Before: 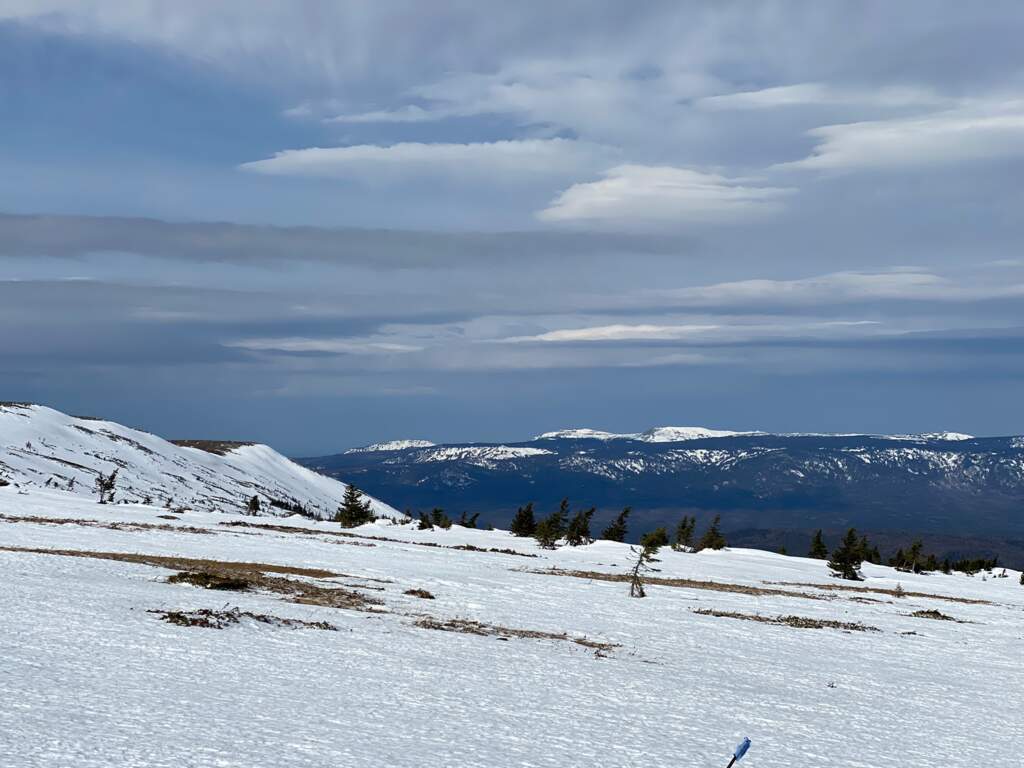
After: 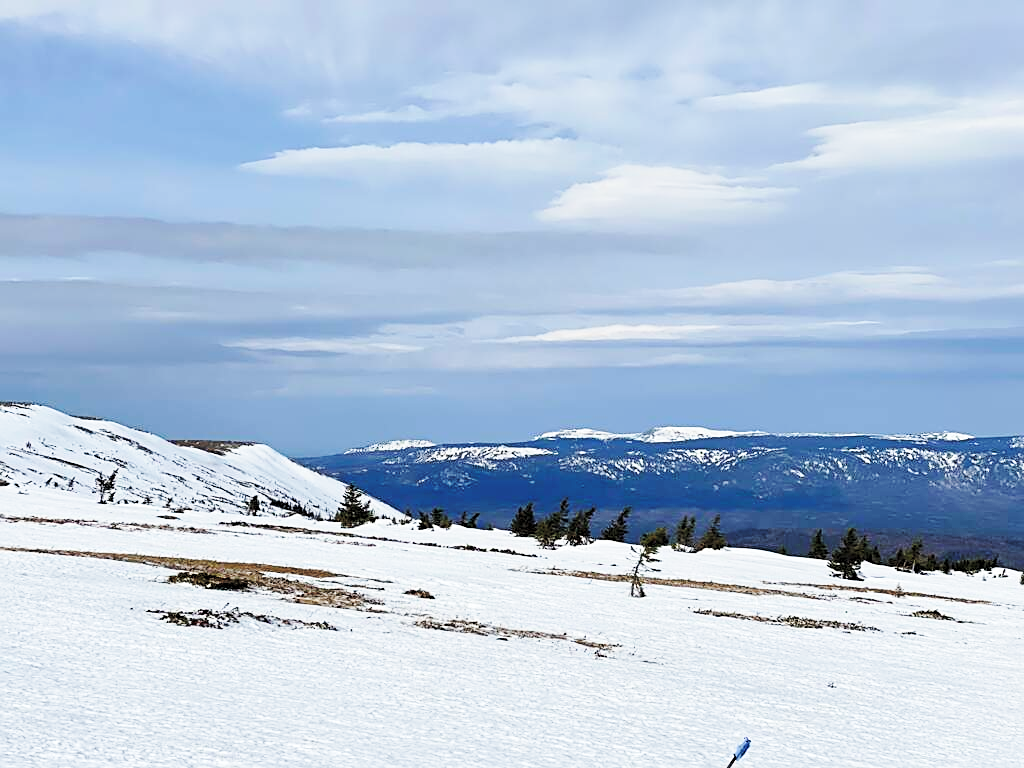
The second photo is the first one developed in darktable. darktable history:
sharpen: on, module defaults
base curve: curves: ch0 [(0, 0) (0.028, 0.03) (0.121, 0.232) (0.46, 0.748) (0.859, 0.968) (1, 1)], preserve colors none
exposure: black level correction 0.001, exposure -0.124 EV, compensate highlight preservation false
contrast brightness saturation: brightness 0.142
